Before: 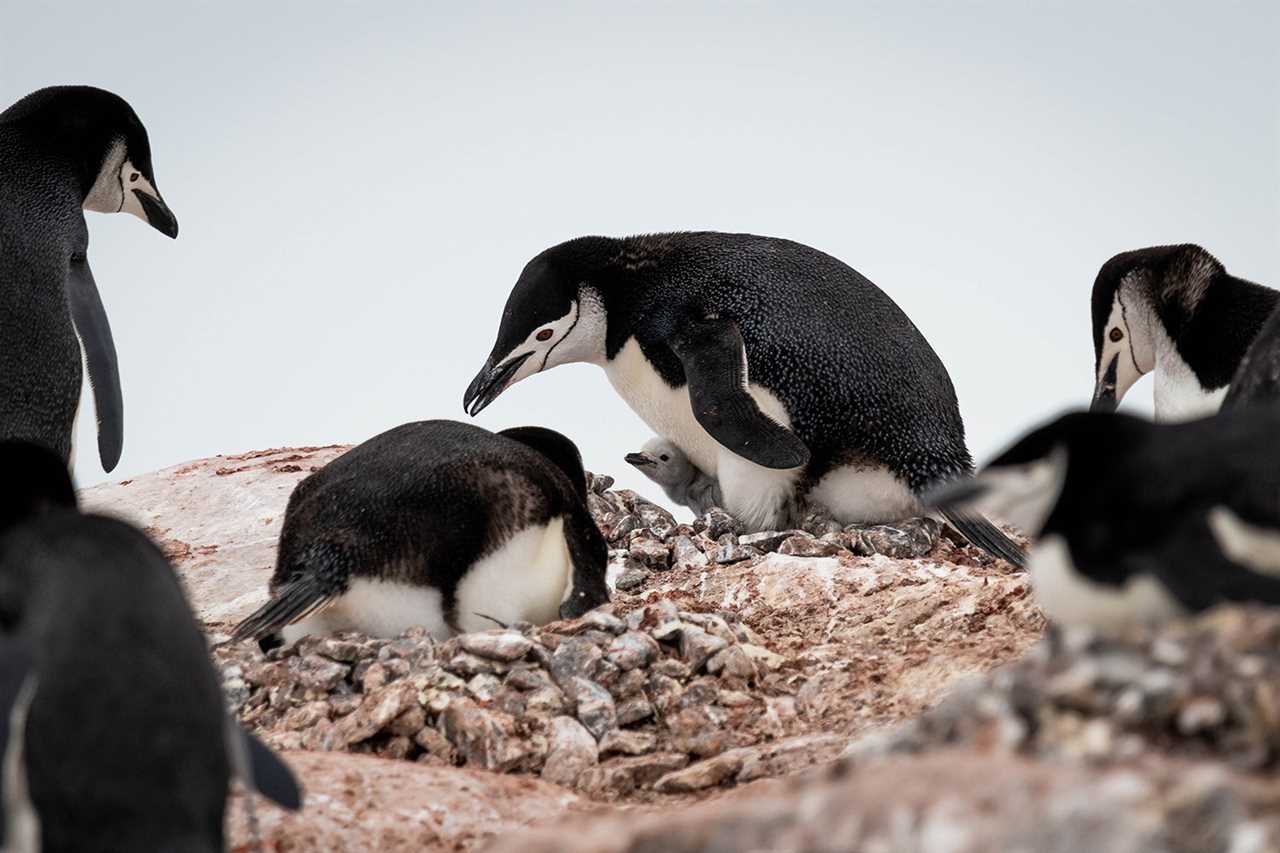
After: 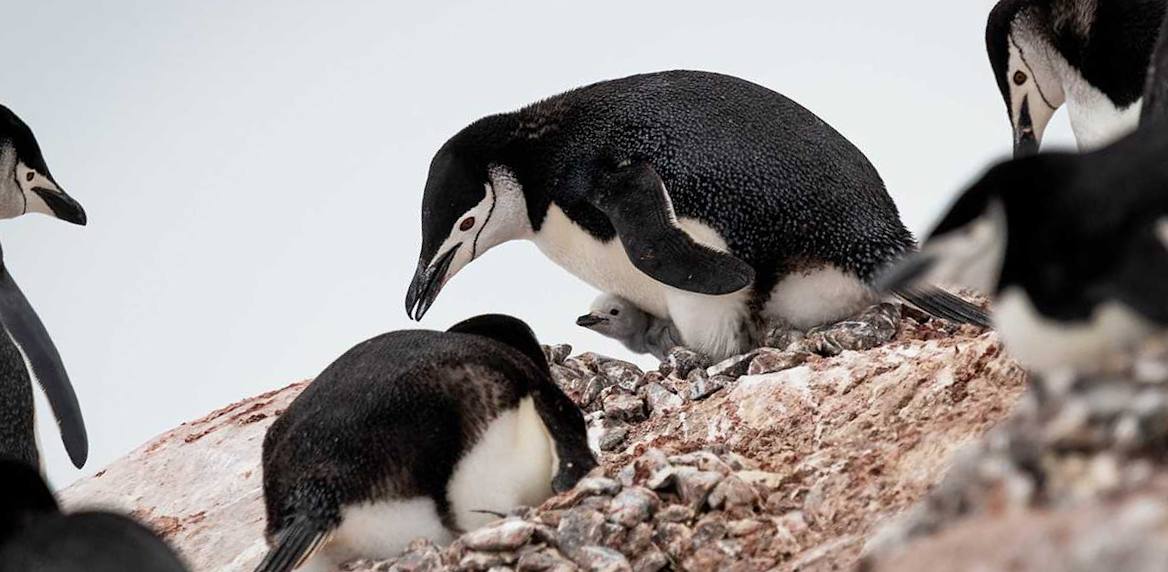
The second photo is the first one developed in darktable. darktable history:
rotate and perspective: rotation -14.8°, crop left 0.1, crop right 0.903, crop top 0.25, crop bottom 0.748
base curve: curves: ch0 [(0, 0) (0.283, 0.295) (1, 1)], preserve colors none
